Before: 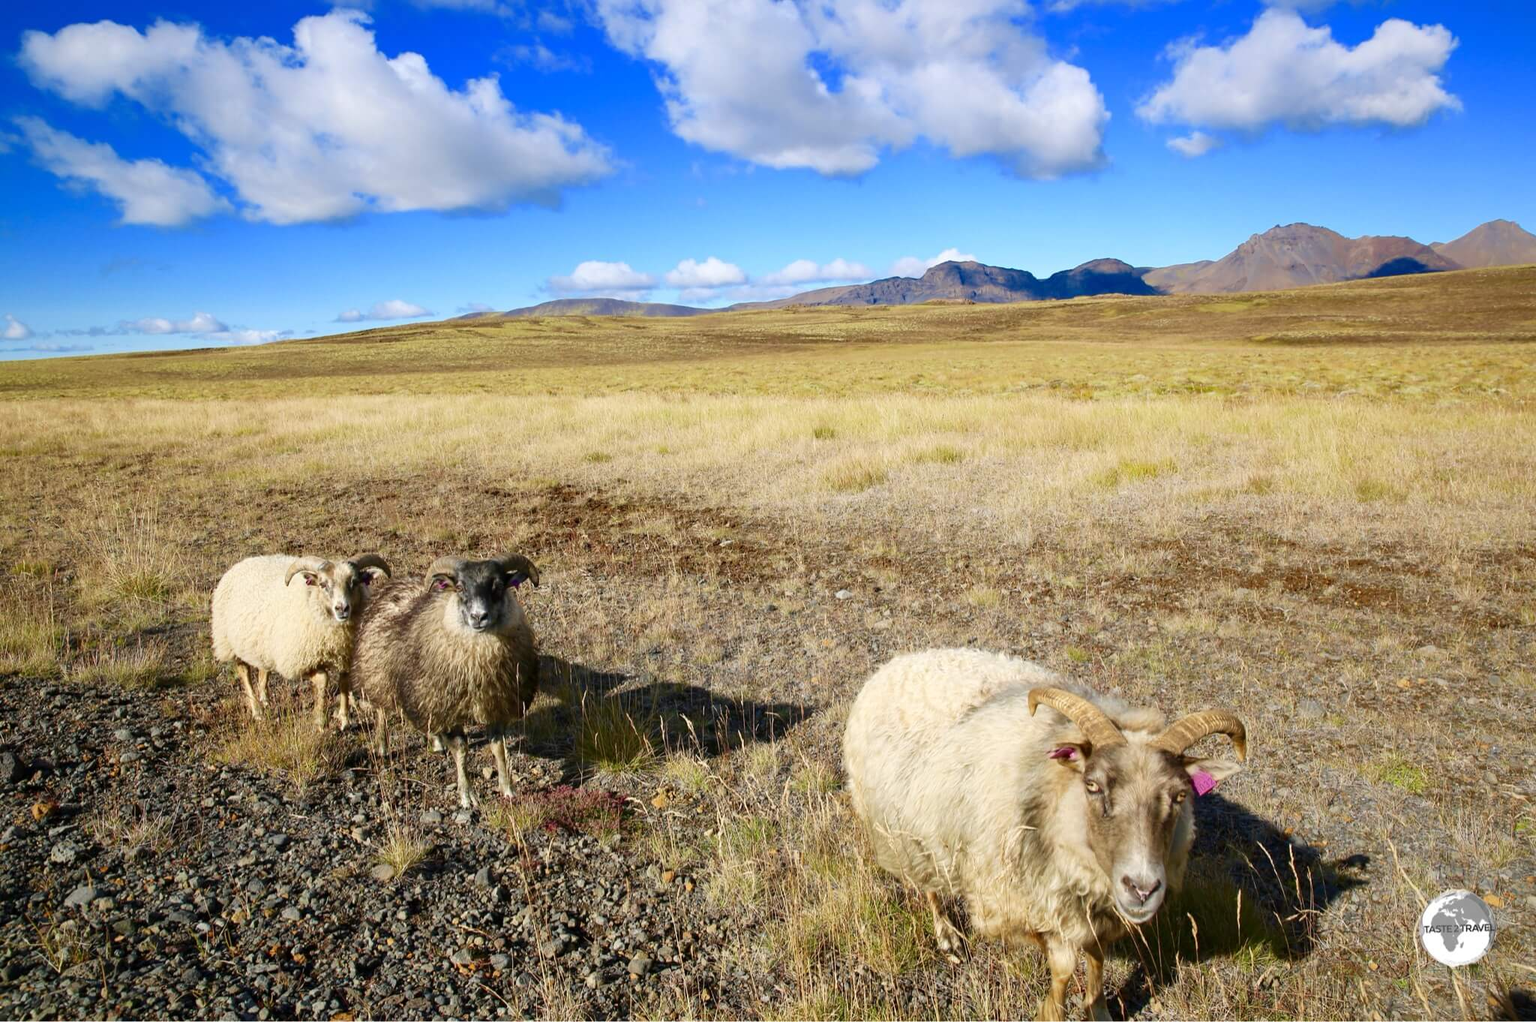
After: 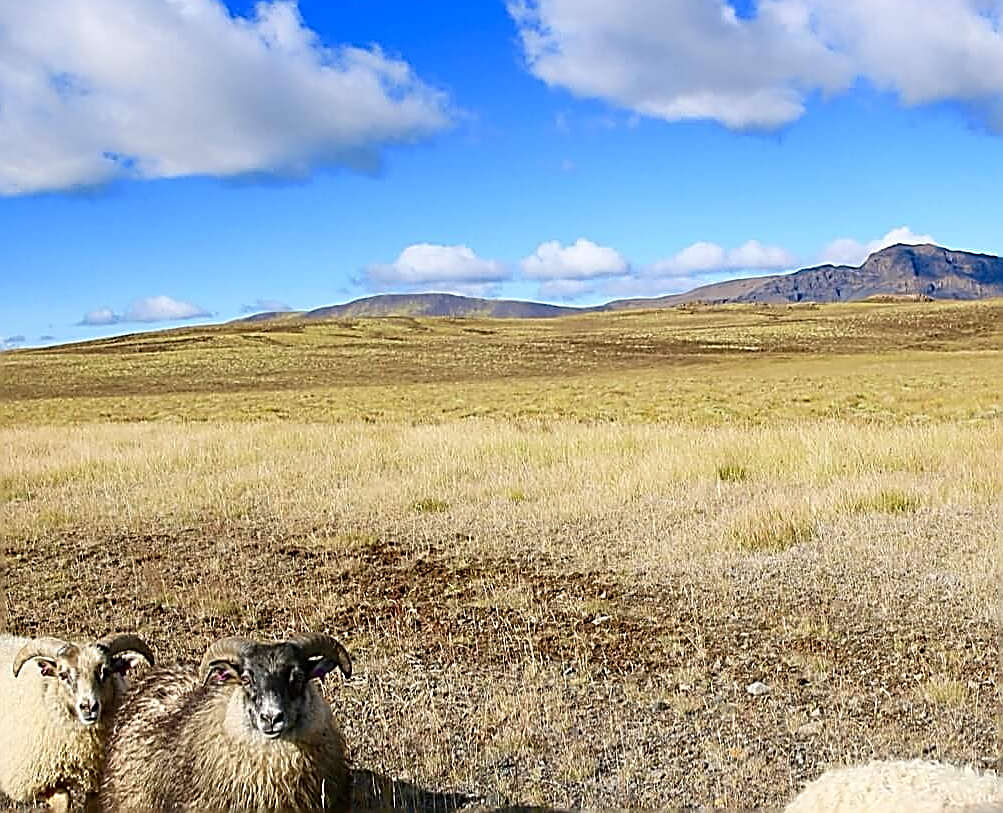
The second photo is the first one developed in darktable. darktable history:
sharpen: amount 1.845
crop: left 17.942%, top 7.659%, right 33.067%, bottom 32.598%
